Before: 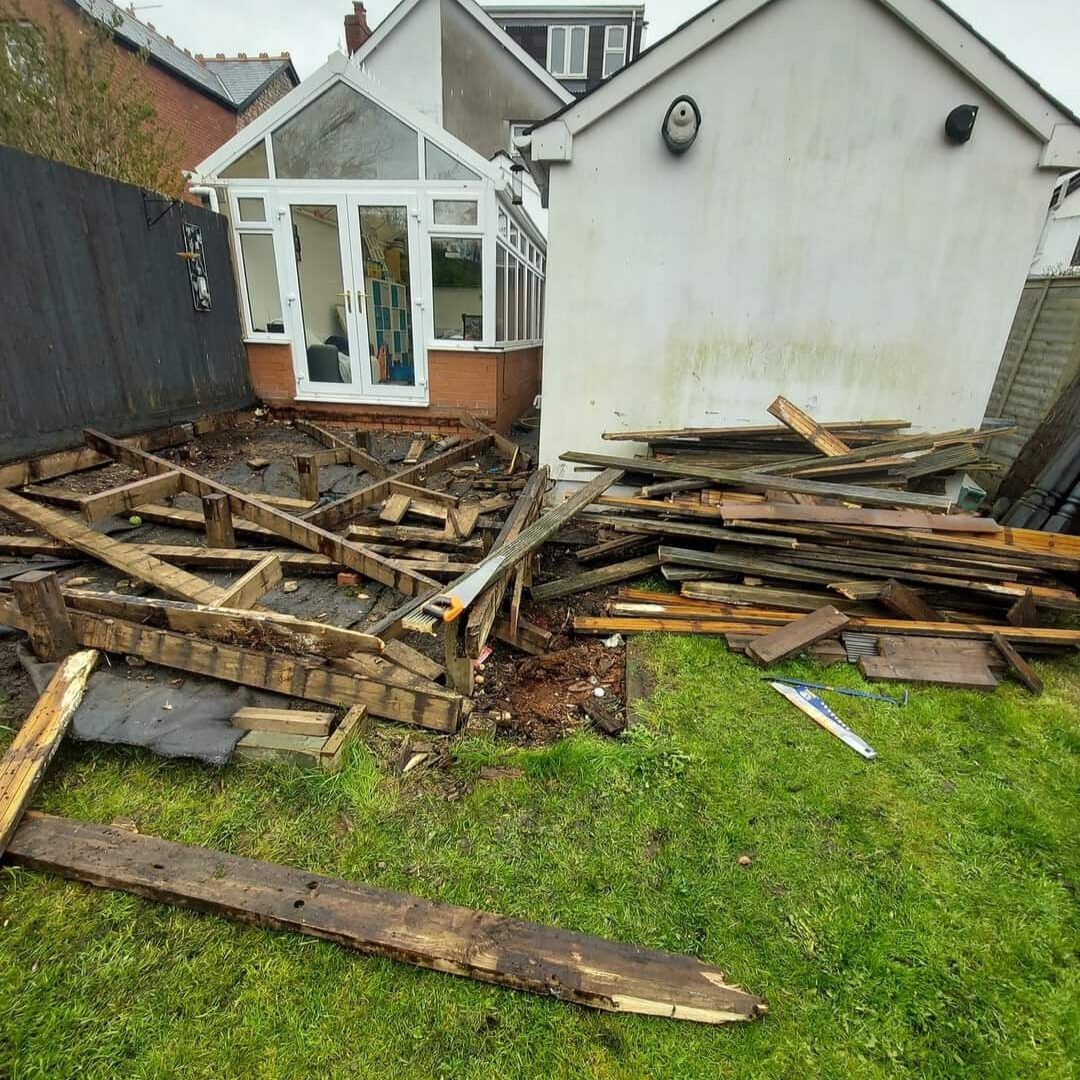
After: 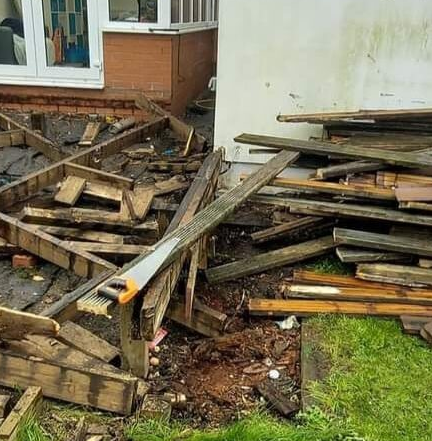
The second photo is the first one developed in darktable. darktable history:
crop: left 30.168%, top 29.535%, right 29.761%, bottom 29.609%
